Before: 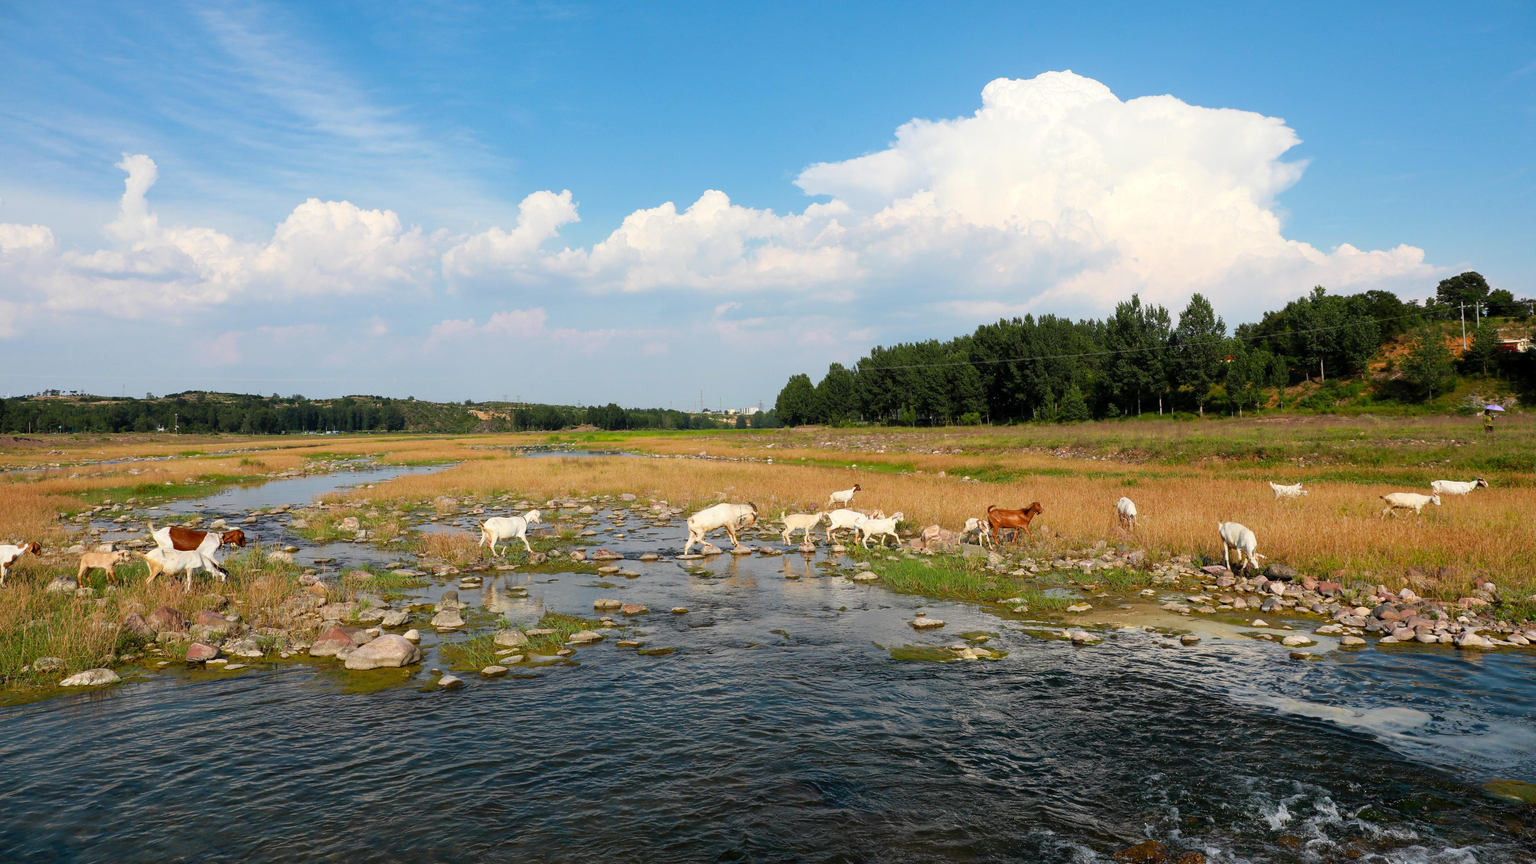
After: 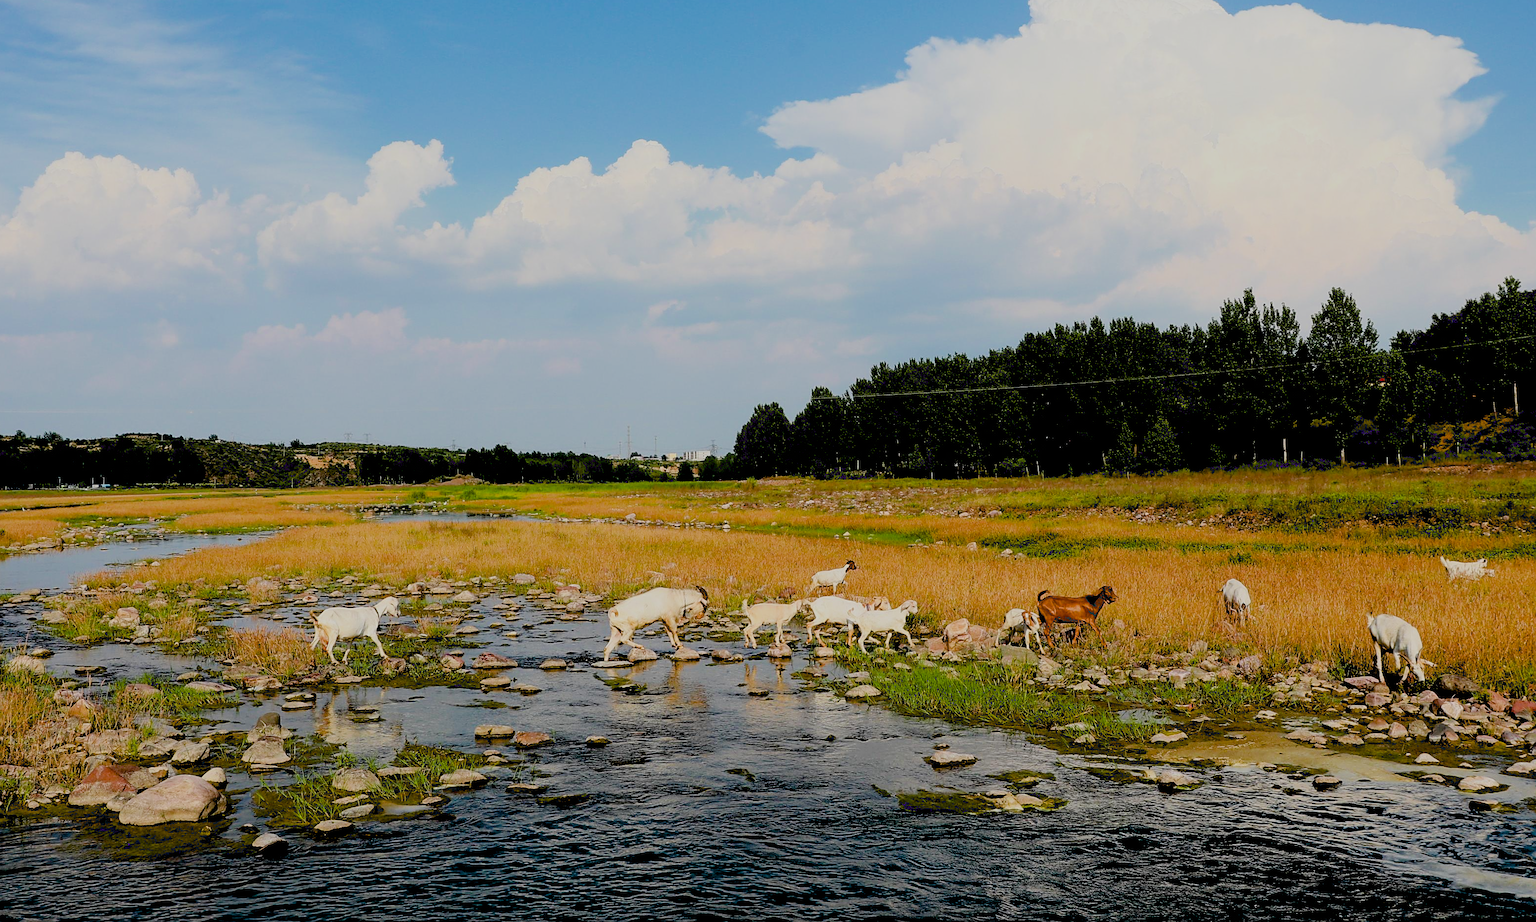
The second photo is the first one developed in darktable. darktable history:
sharpen: on, module defaults
crop and rotate: left 17.08%, top 10.699%, right 12.928%, bottom 14.54%
filmic rgb: black relative exposure -6.93 EV, white relative exposure 5.58 EV, hardness 2.84, iterations of high-quality reconstruction 10
exposure: black level correction 0.054, exposure -0.034 EV, compensate exposure bias true, compensate highlight preservation false
